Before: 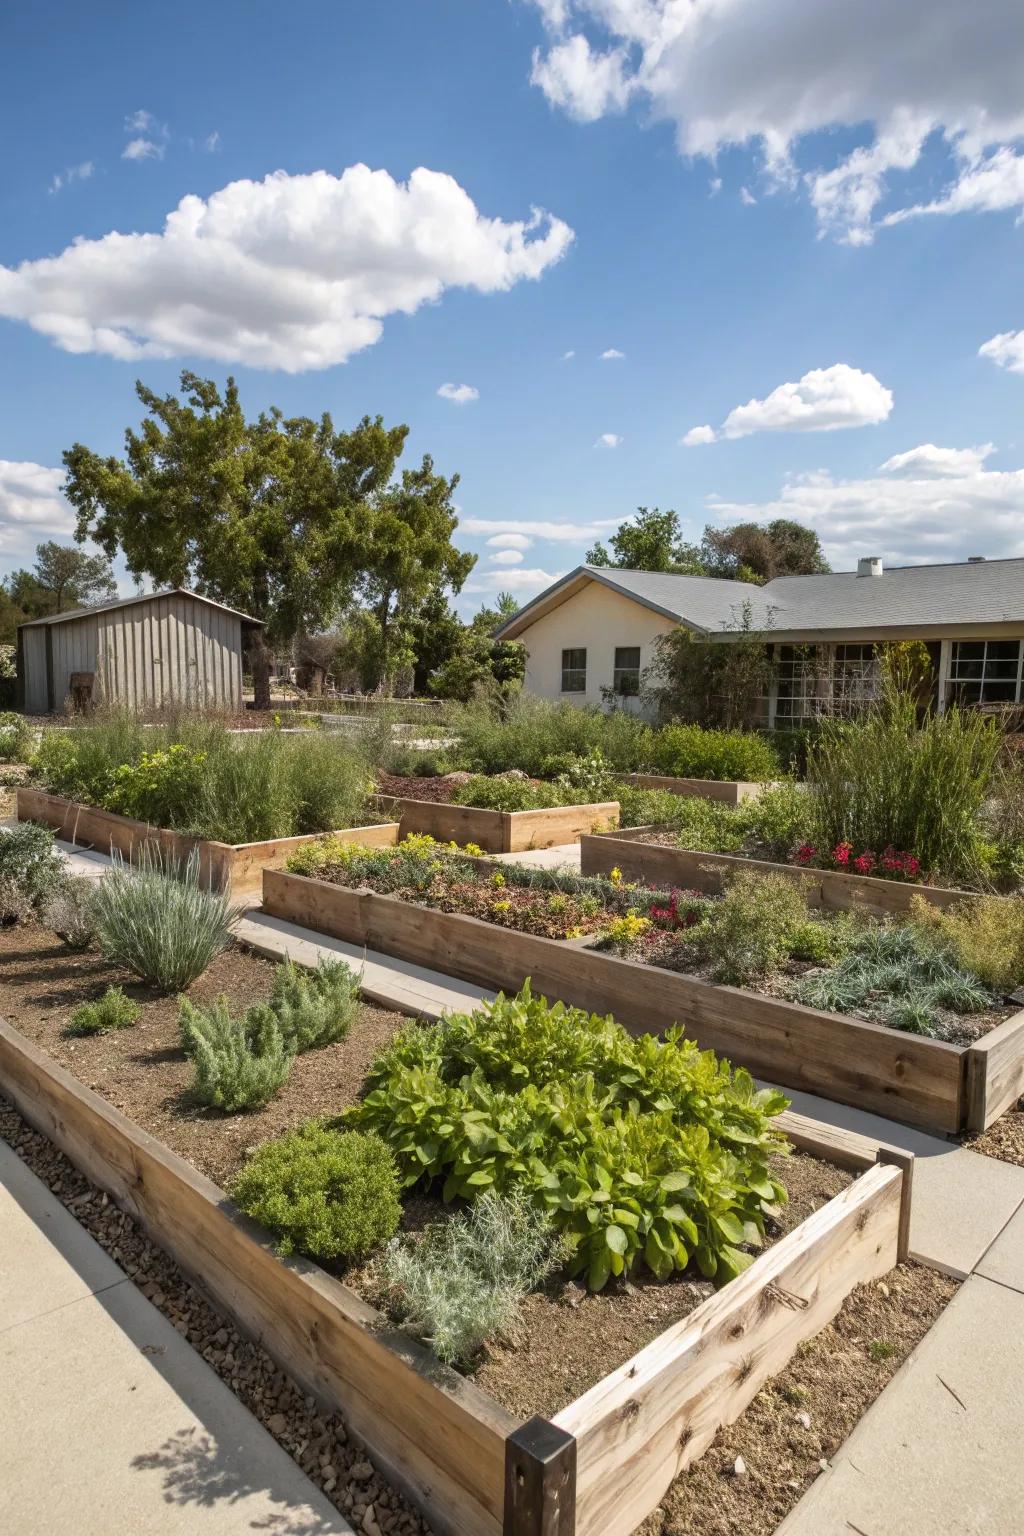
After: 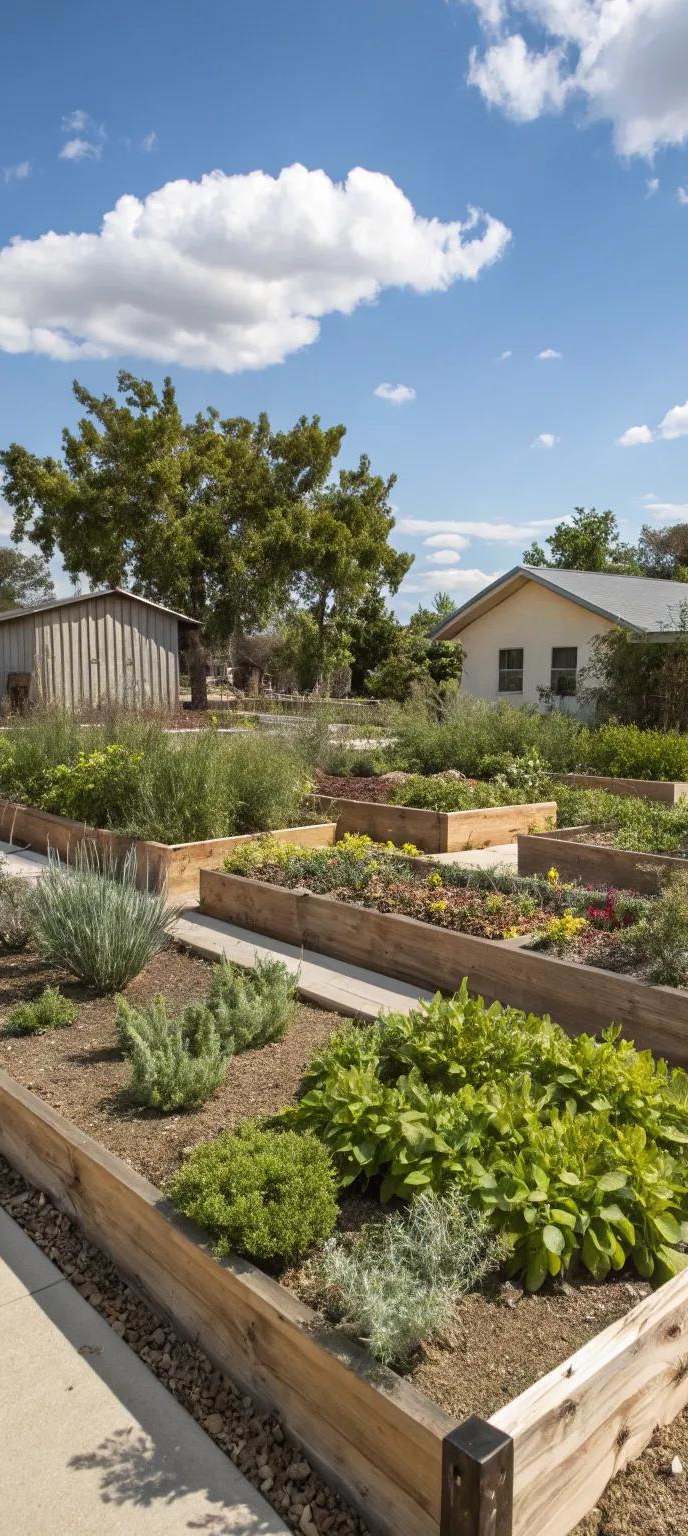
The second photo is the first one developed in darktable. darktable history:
crop and rotate: left 6.208%, right 26.567%
